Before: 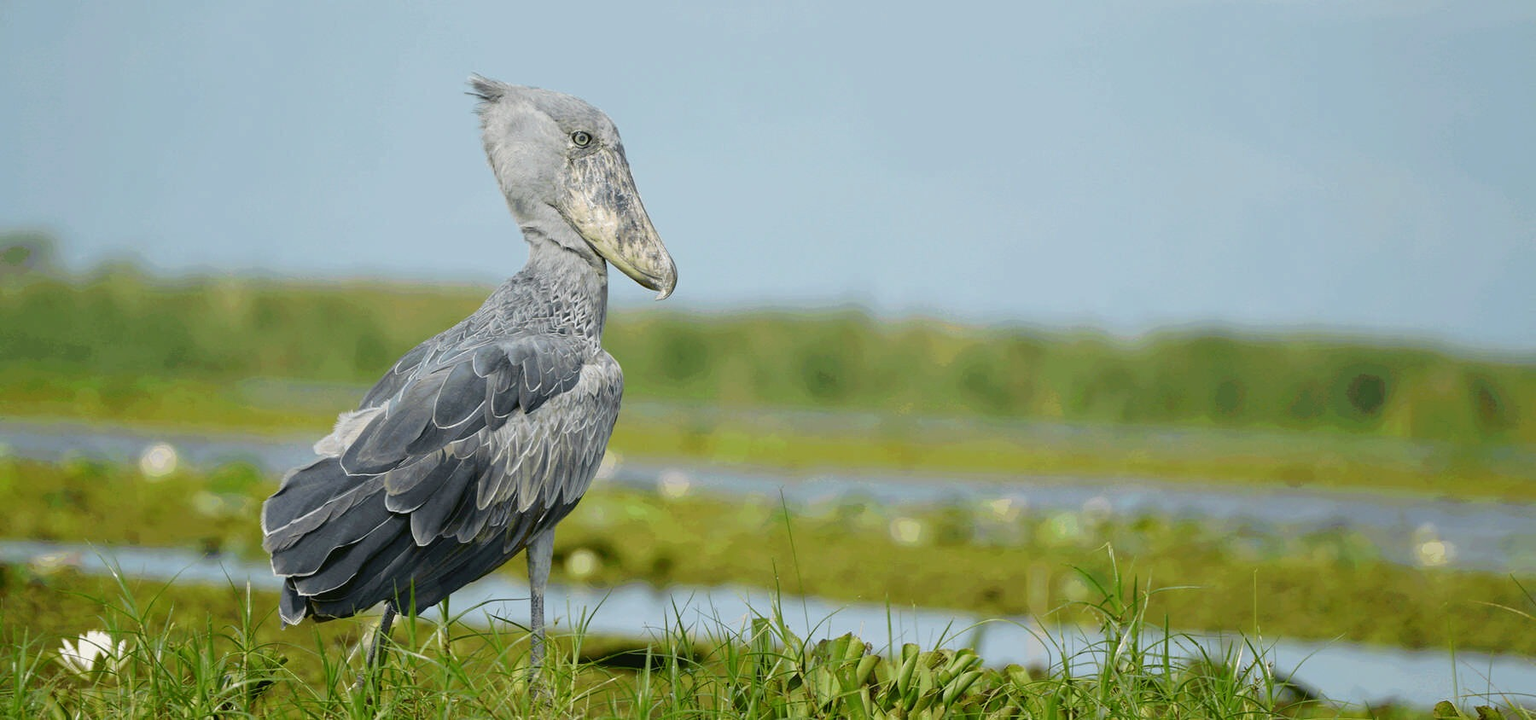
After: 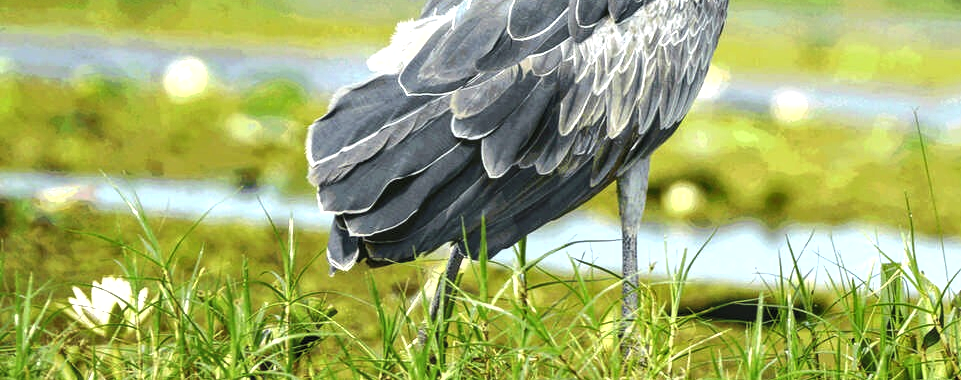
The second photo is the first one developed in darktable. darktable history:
crop and rotate: top 54.778%, right 46.61%, bottom 0.159%
local contrast: on, module defaults
fill light: on, module defaults
exposure: black level correction -0.005, exposure 1 EV, compensate highlight preservation false
tone equalizer: on, module defaults
contrast equalizer: octaves 7, y [[0.6 ×6], [0.55 ×6], [0 ×6], [0 ×6], [0 ×6]], mix 0.35
levels: levels [0.026, 0.507, 0.987]
